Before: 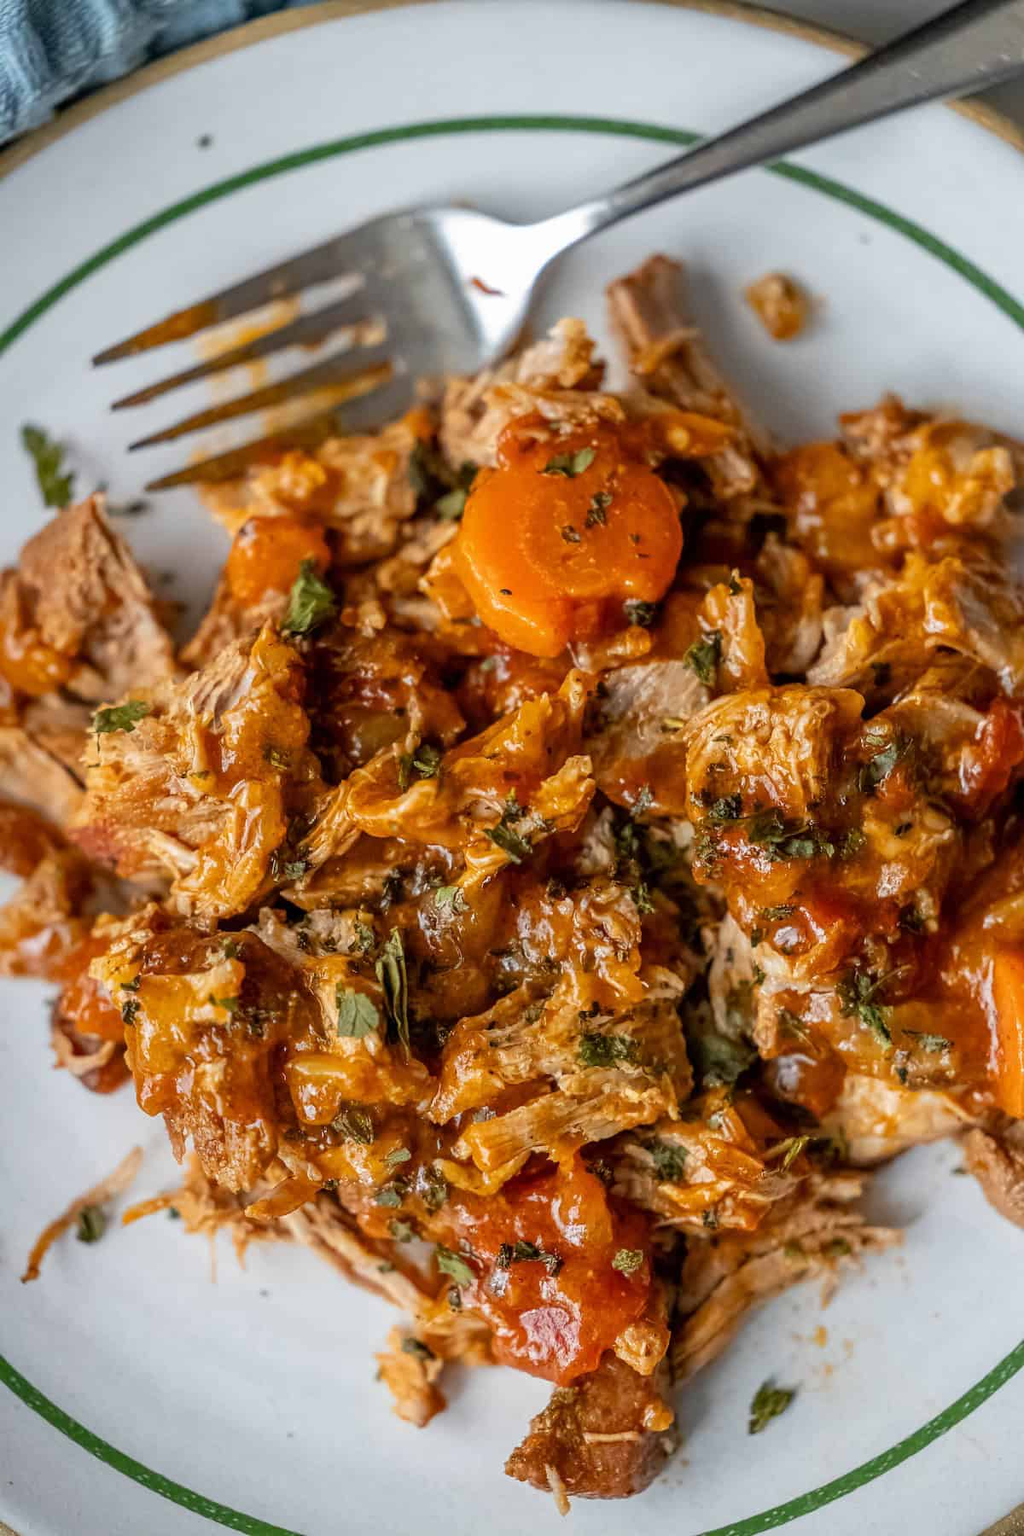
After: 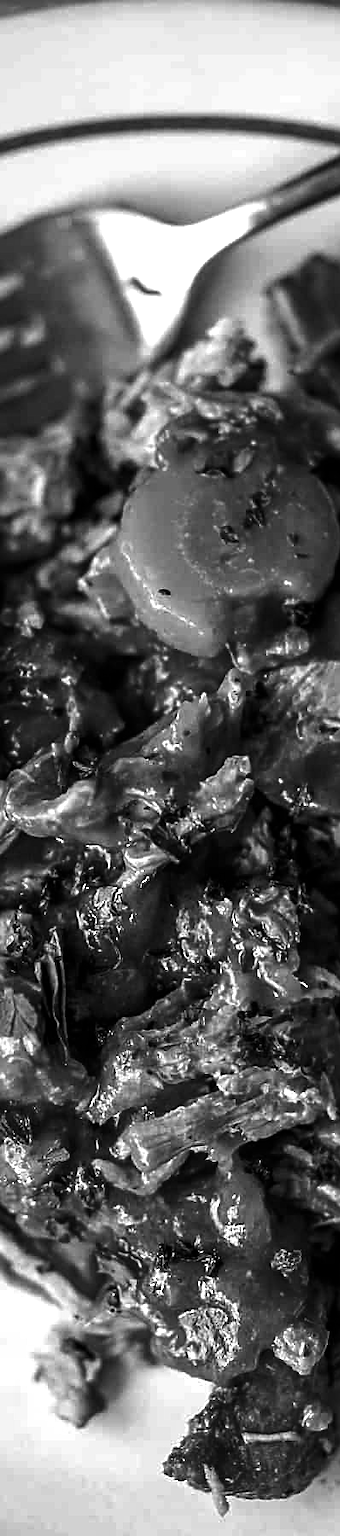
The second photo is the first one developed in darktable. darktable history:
crop: left 33.36%, right 33.36%
sharpen: on, module defaults
exposure: black level correction 0, exposure 0.6 EV, compensate exposure bias true, compensate highlight preservation false
contrast brightness saturation: contrast -0.03, brightness -0.59, saturation -1
